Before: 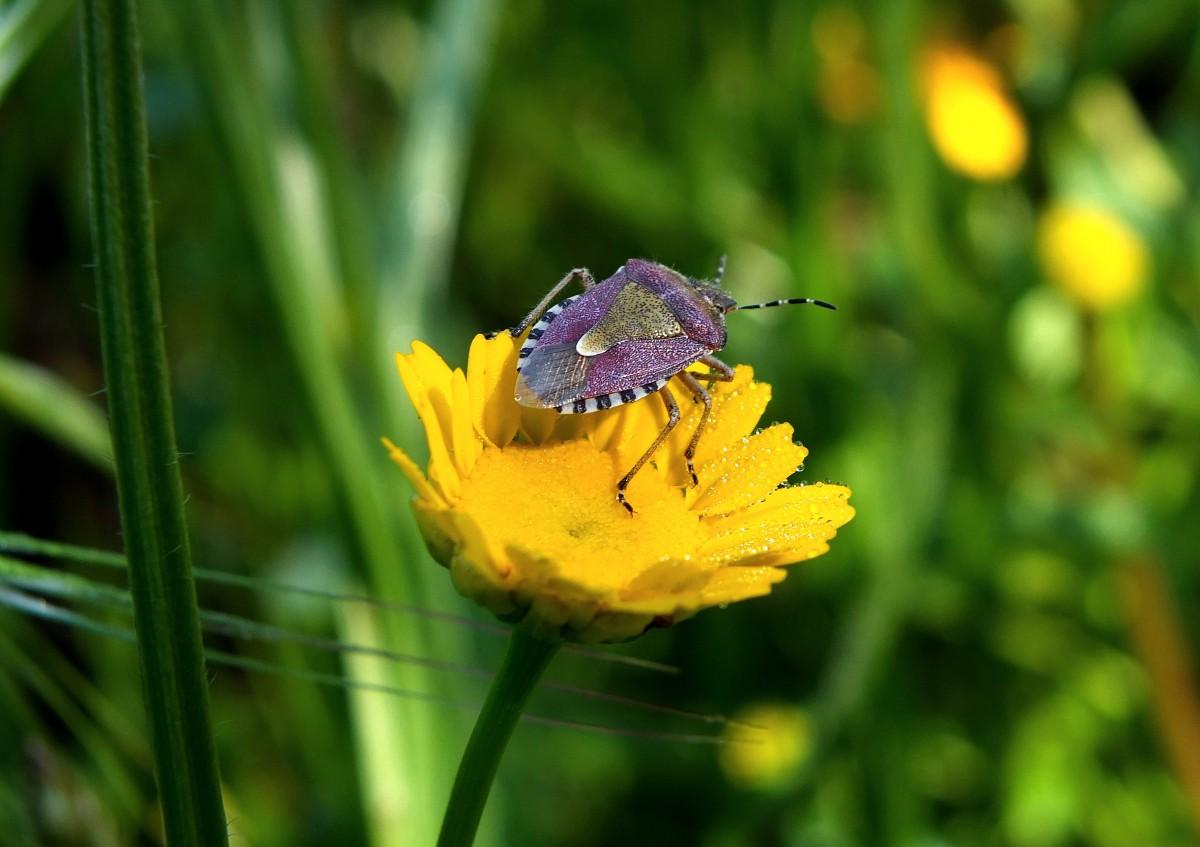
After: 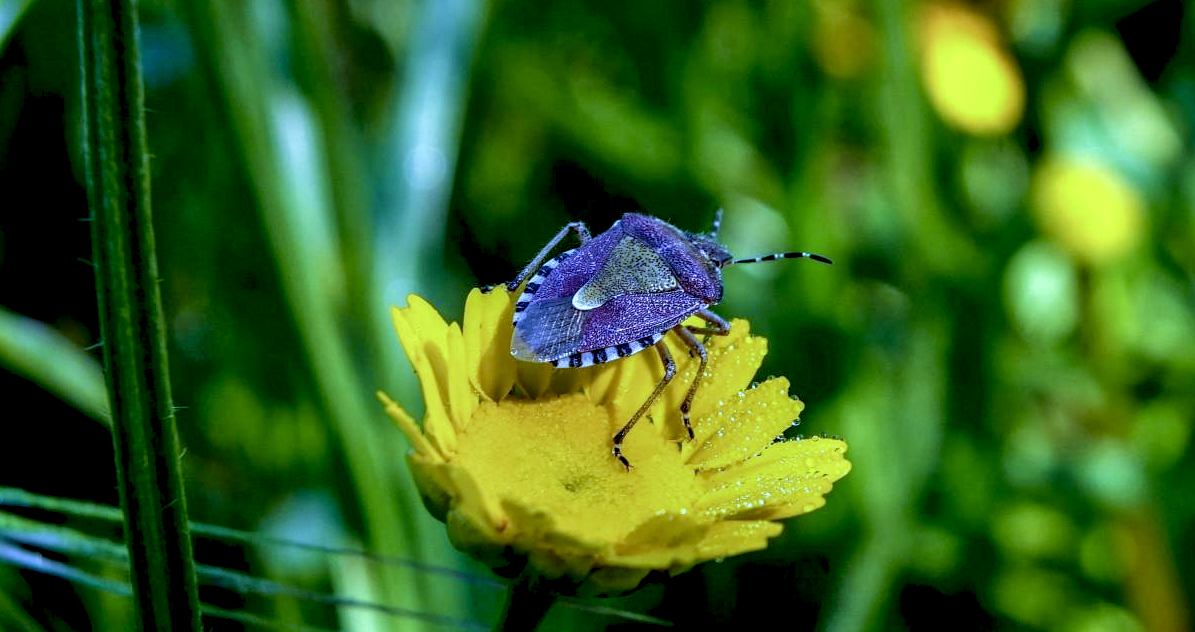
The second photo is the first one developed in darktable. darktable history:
tone equalizer: -8 EV 0.25 EV, -7 EV 0.417 EV, -6 EV 0.417 EV, -5 EV 0.25 EV, -3 EV -0.25 EV, -2 EV -0.417 EV, -1 EV -0.417 EV, +0 EV -0.25 EV, edges refinement/feathering 500, mask exposure compensation -1.57 EV, preserve details guided filter
crop: left 0.387%, top 5.469%, bottom 19.809%
white balance: red 0.766, blue 1.537
local contrast: highlights 65%, shadows 54%, detail 169%, midtone range 0.514
exposure: black level correction 0.011, compensate highlight preservation false
velvia: on, module defaults
